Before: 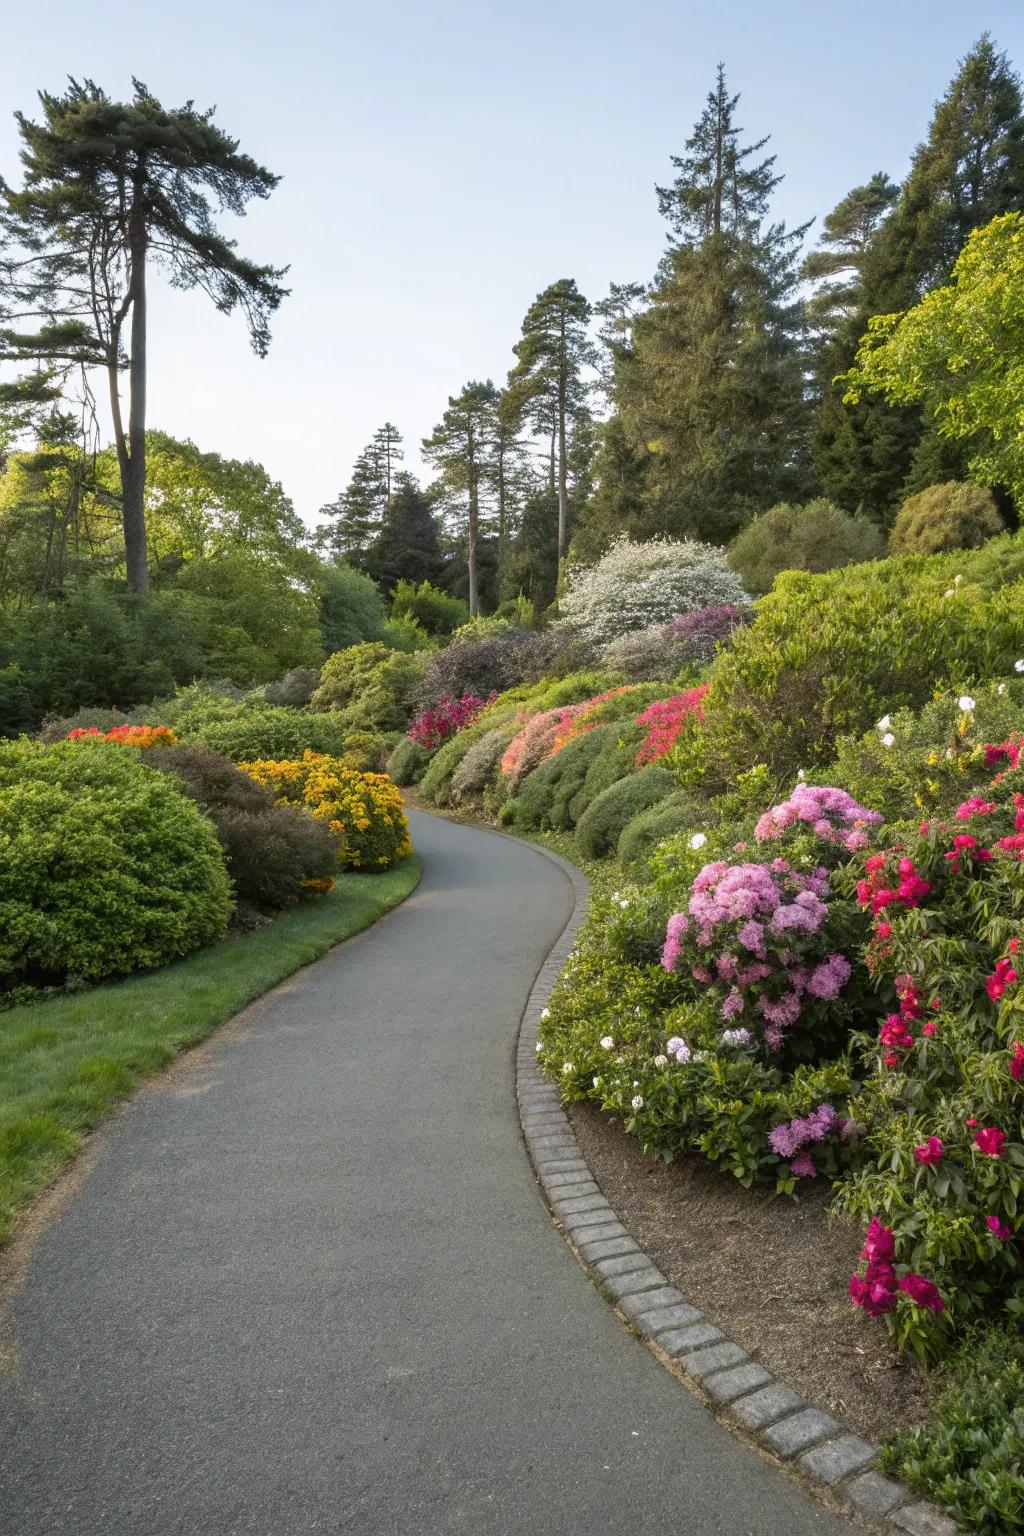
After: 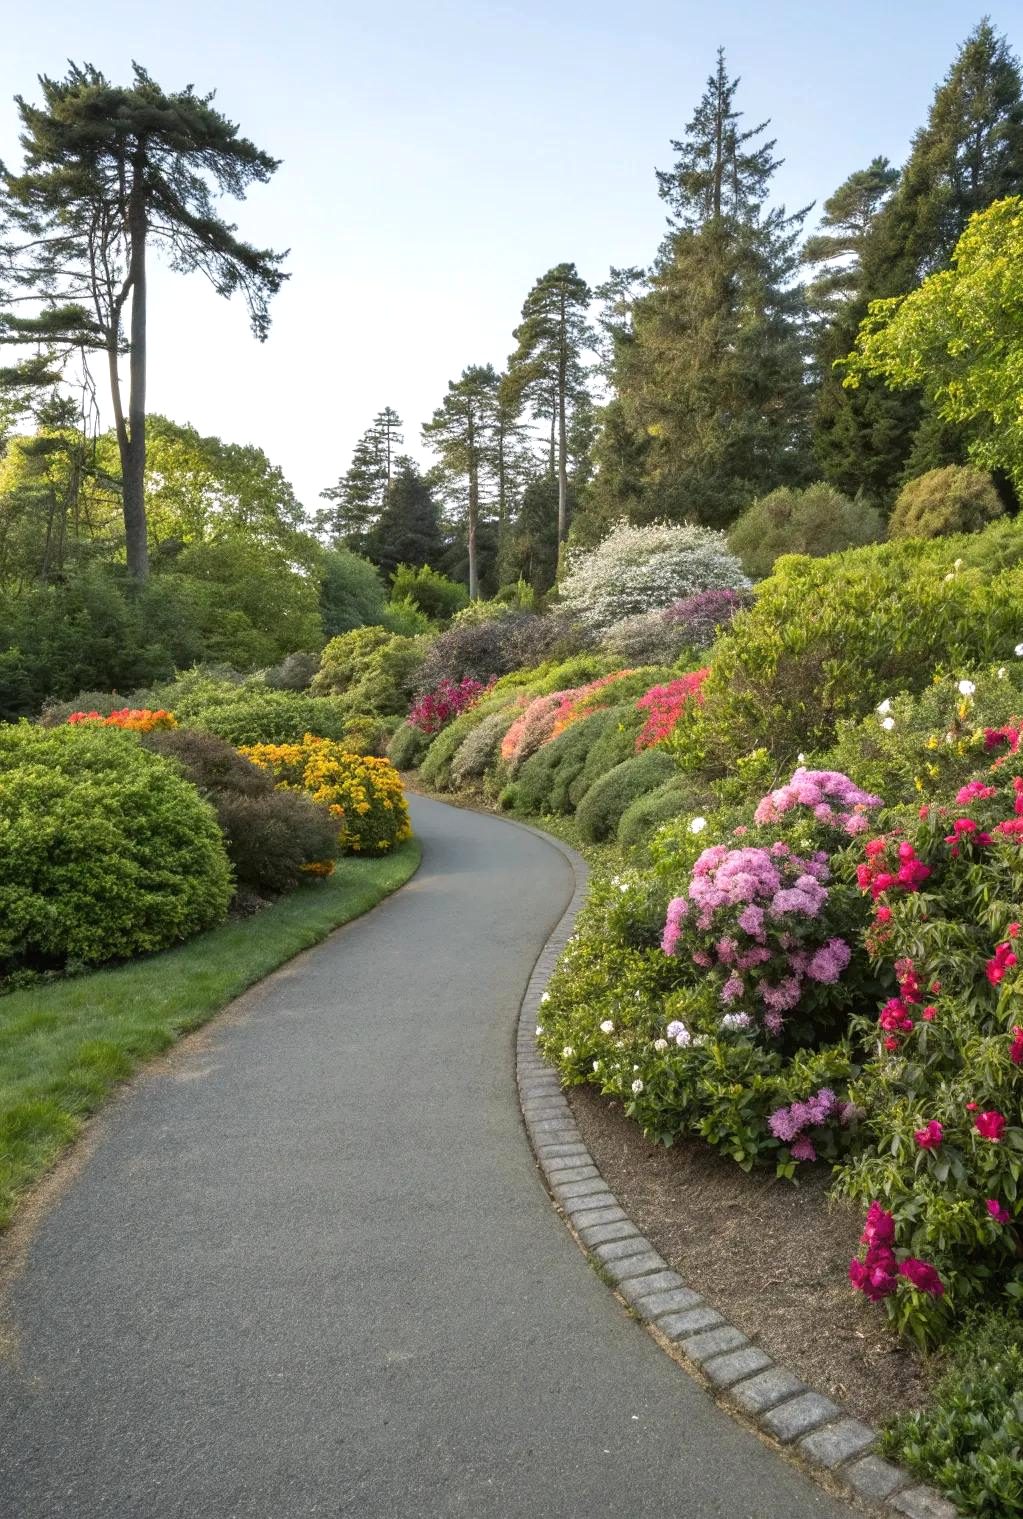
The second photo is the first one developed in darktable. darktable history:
exposure: exposure 0.2 EV, compensate highlight preservation false
crop: top 1.049%, right 0.001%
